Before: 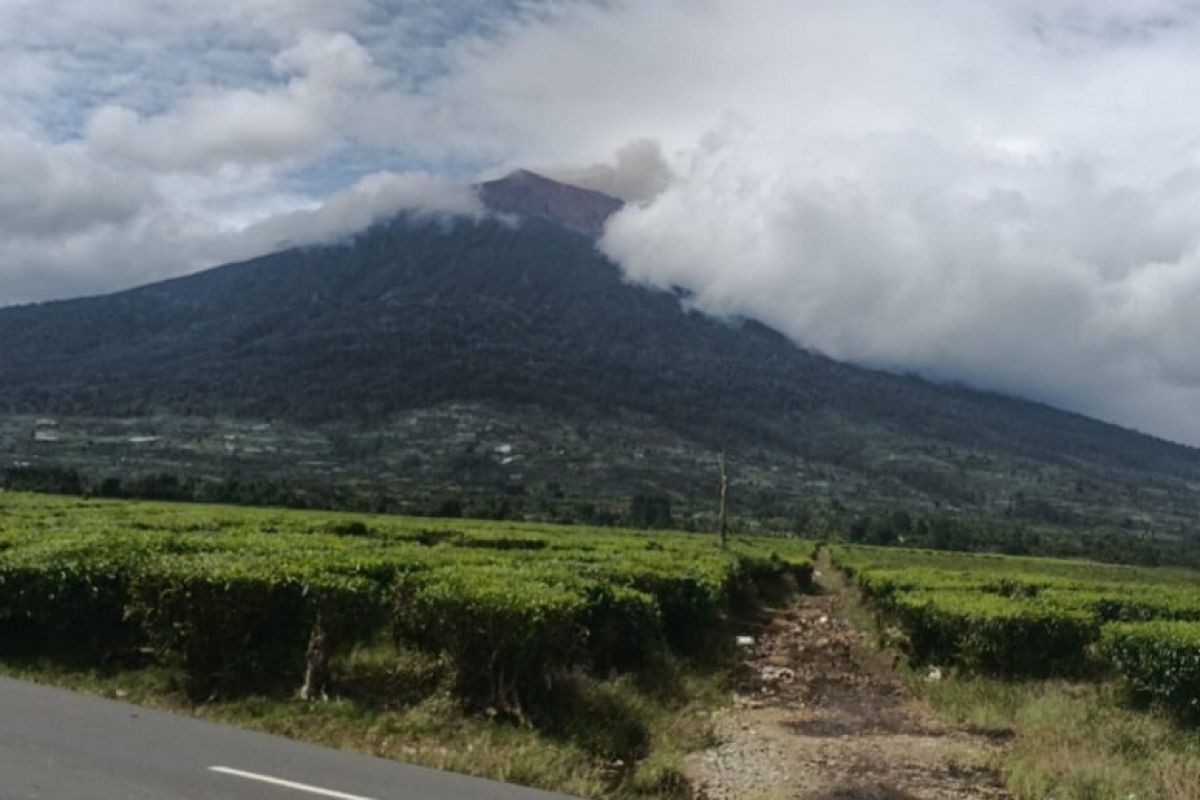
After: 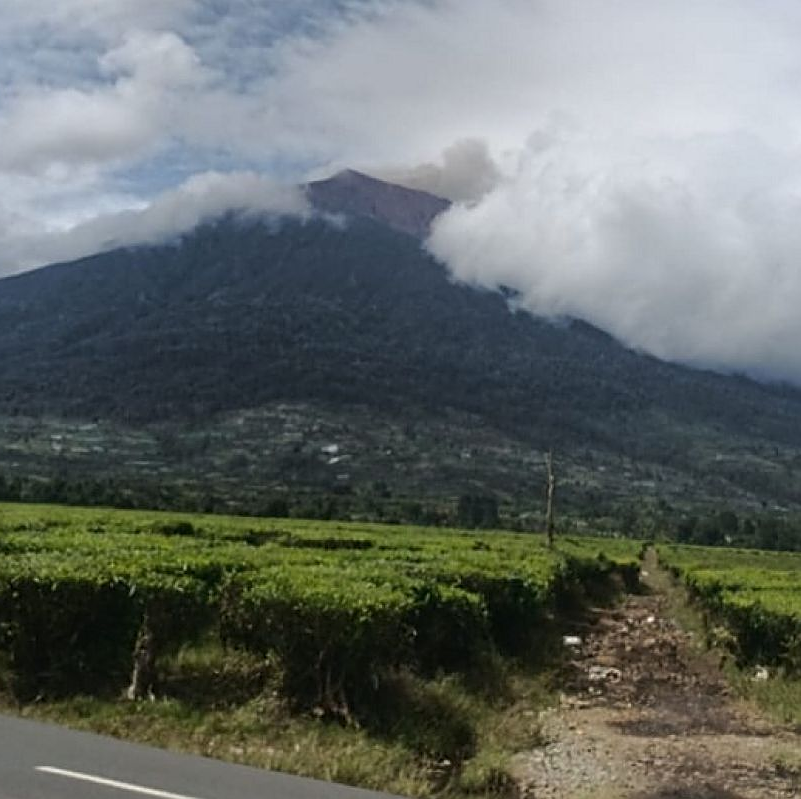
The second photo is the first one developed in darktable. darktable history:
sharpen: on, module defaults
crop and rotate: left 14.488%, right 18.735%
